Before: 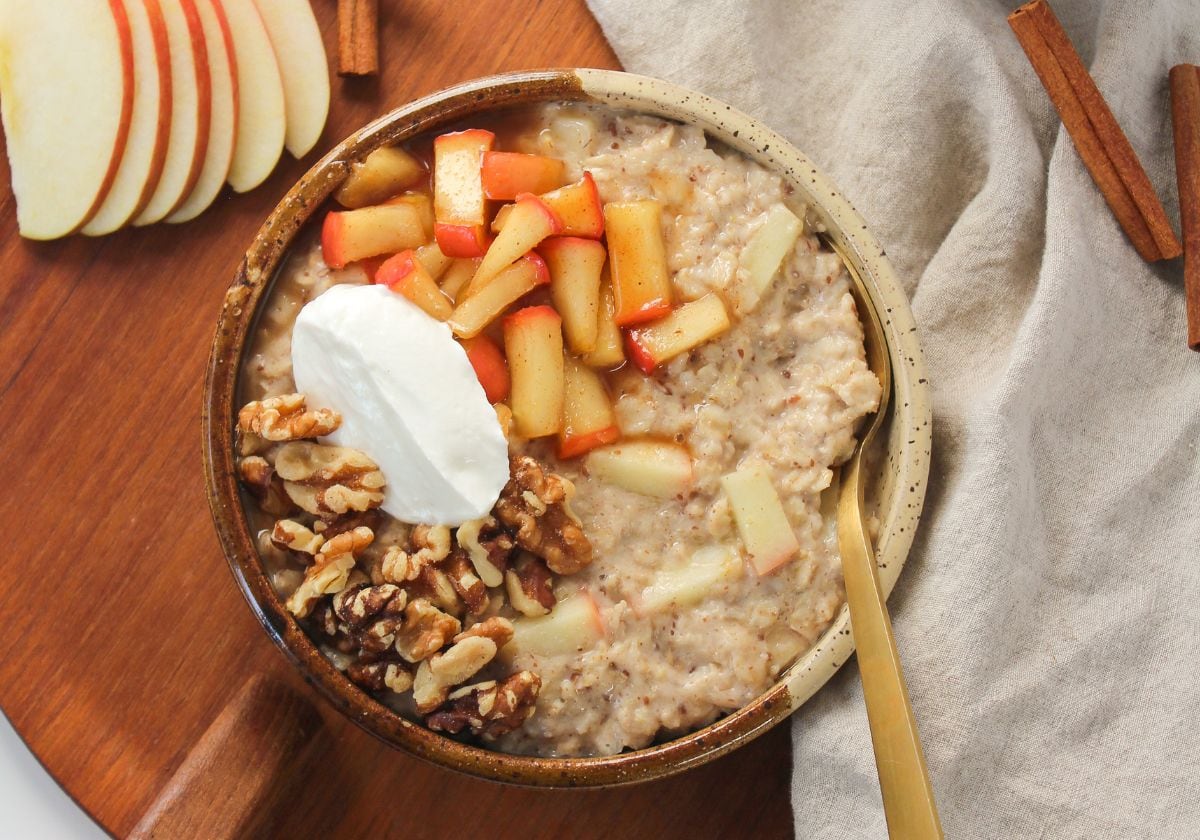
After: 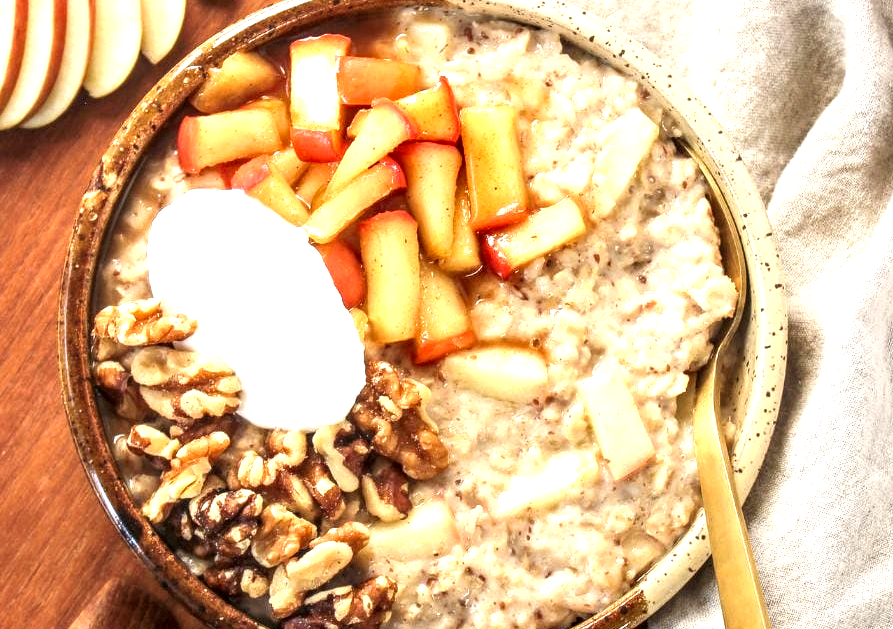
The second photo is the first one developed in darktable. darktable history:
exposure: black level correction 0, exposure 1.03 EV, compensate exposure bias true, compensate highlight preservation false
crop and rotate: left 12.02%, top 11.39%, right 13.544%, bottom 13.656%
local contrast: detail 160%
